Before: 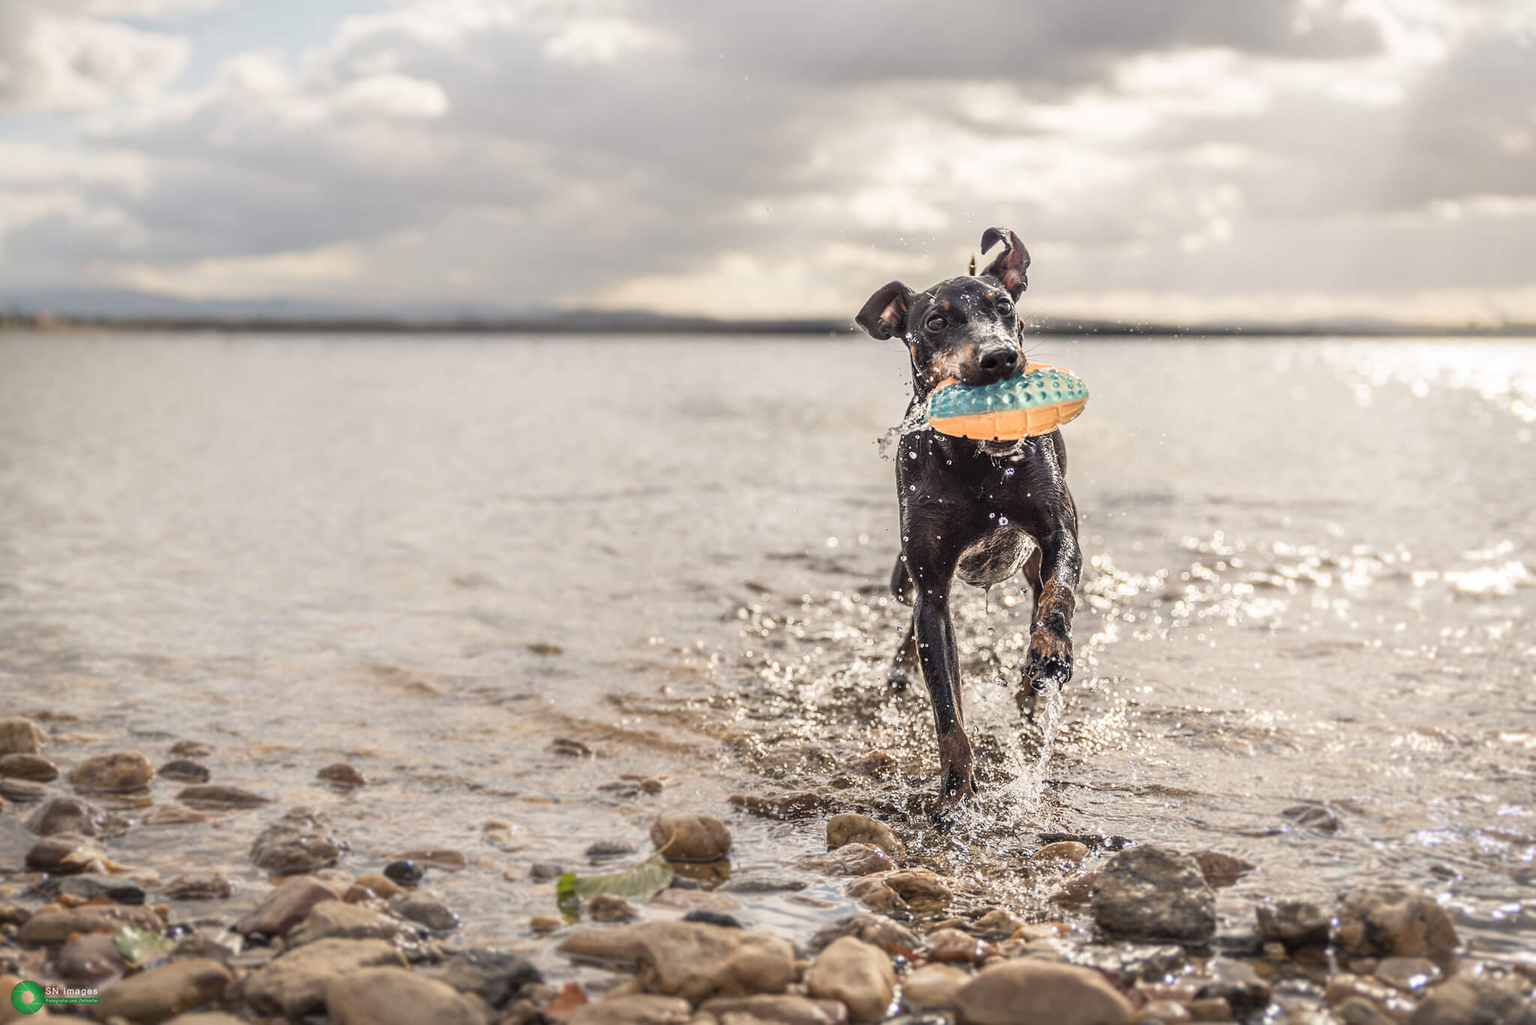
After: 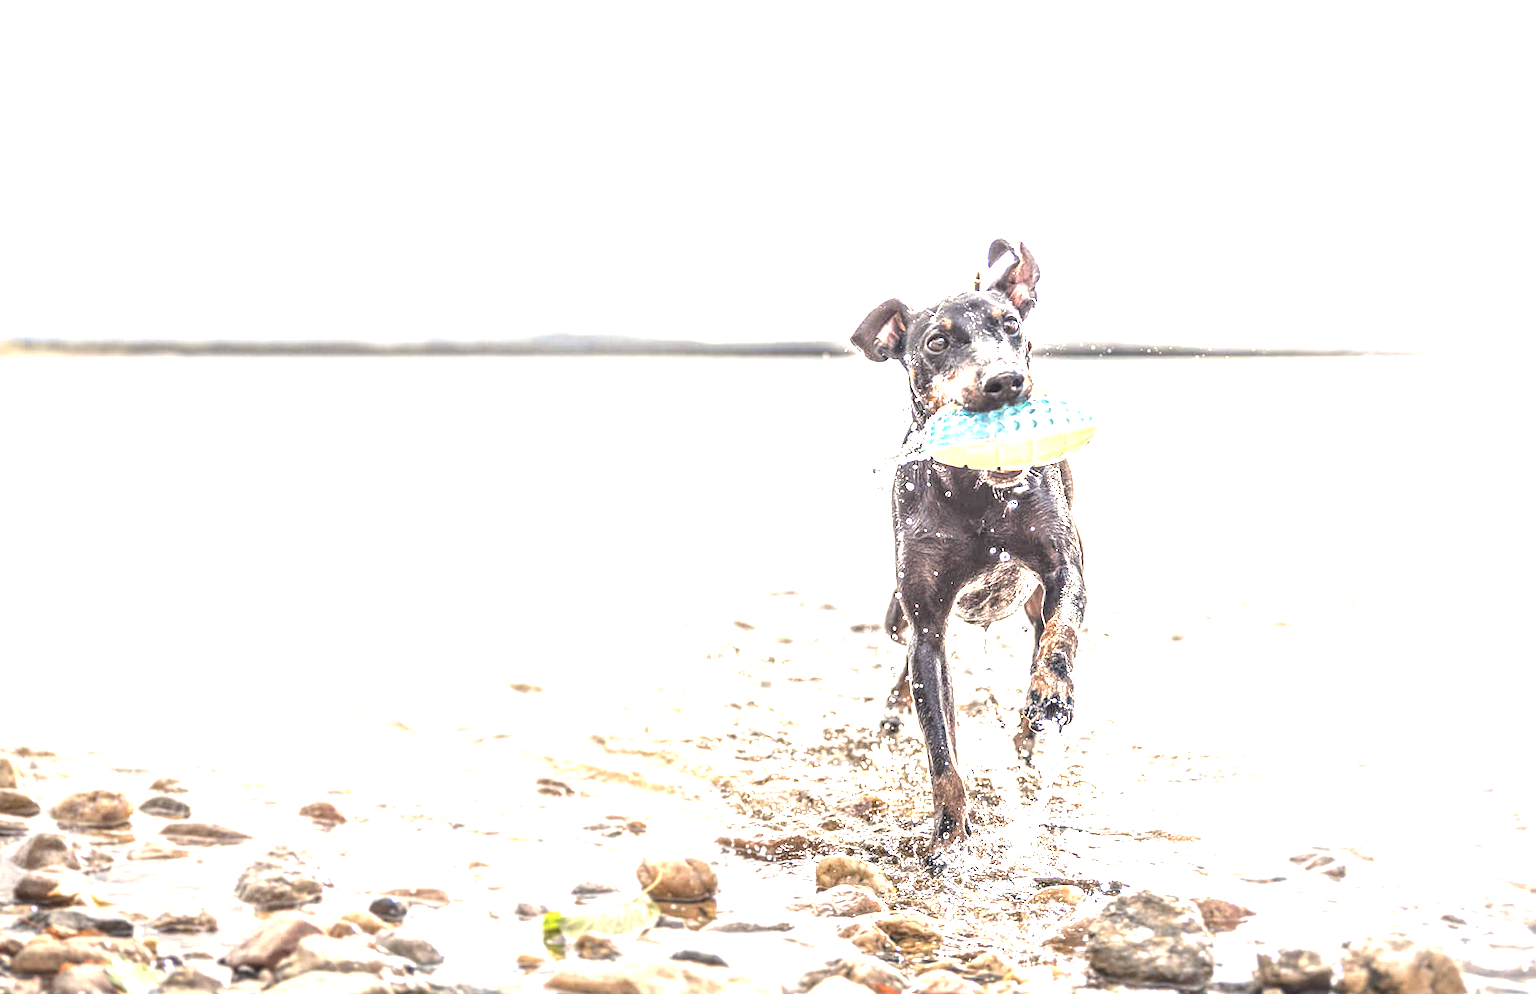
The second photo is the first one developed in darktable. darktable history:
crop: top 0.448%, right 0.264%, bottom 5.045%
exposure: black level correction 0, exposure 2 EV, compensate highlight preservation false
local contrast: detail 130%
rotate and perspective: rotation 0.074°, lens shift (vertical) 0.096, lens shift (horizontal) -0.041, crop left 0.043, crop right 0.952, crop top 0.024, crop bottom 0.979
